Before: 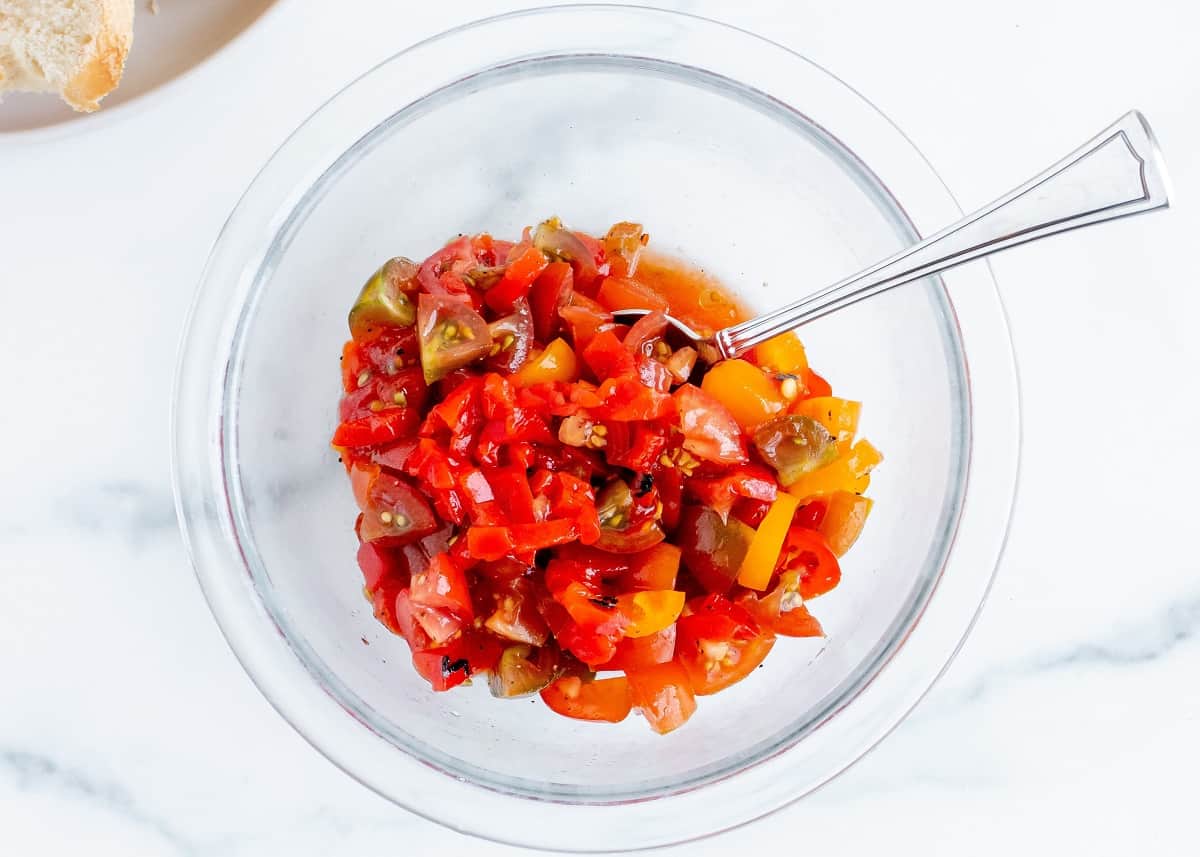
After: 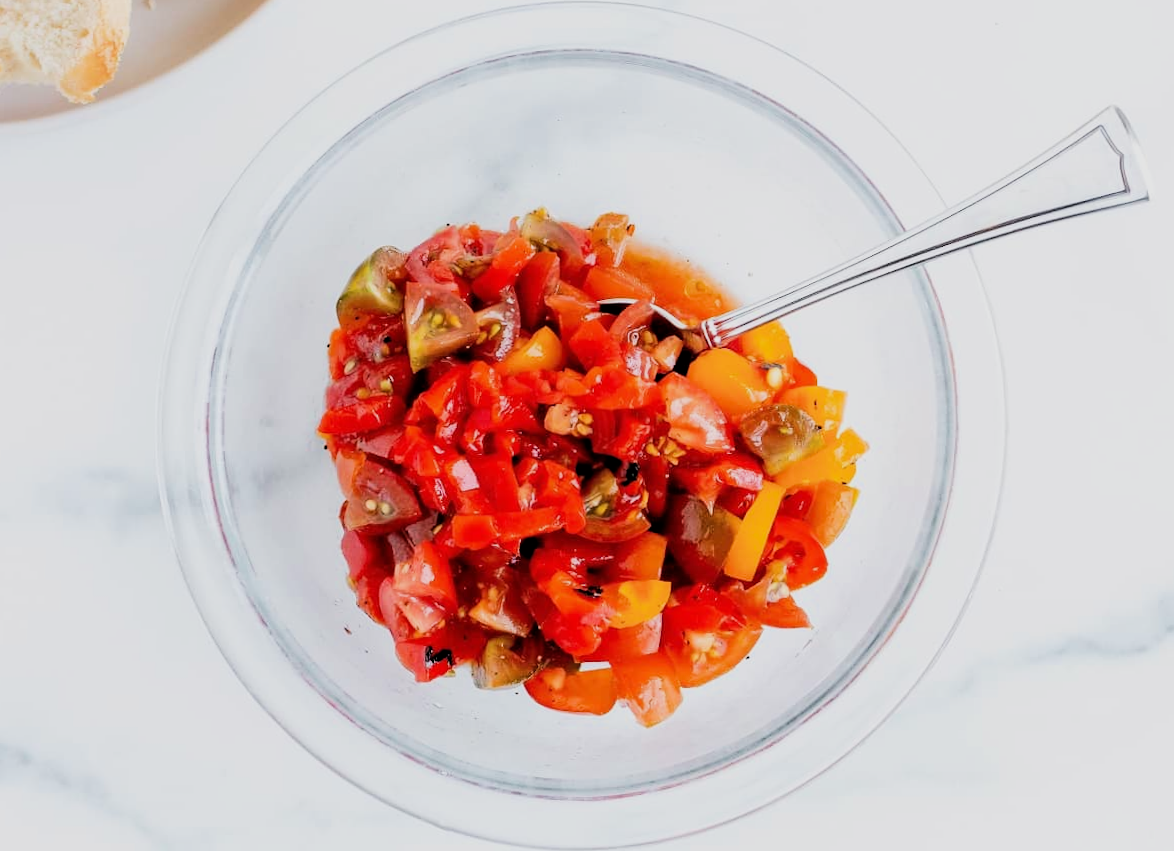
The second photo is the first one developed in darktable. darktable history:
rotate and perspective: rotation 0.226°, lens shift (vertical) -0.042, crop left 0.023, crop right 0.982, crop top 0.006, crop bottom 0.994
filmic rgb: black relative exposure -5 EV, hardness 2.88, contrast 1.3
